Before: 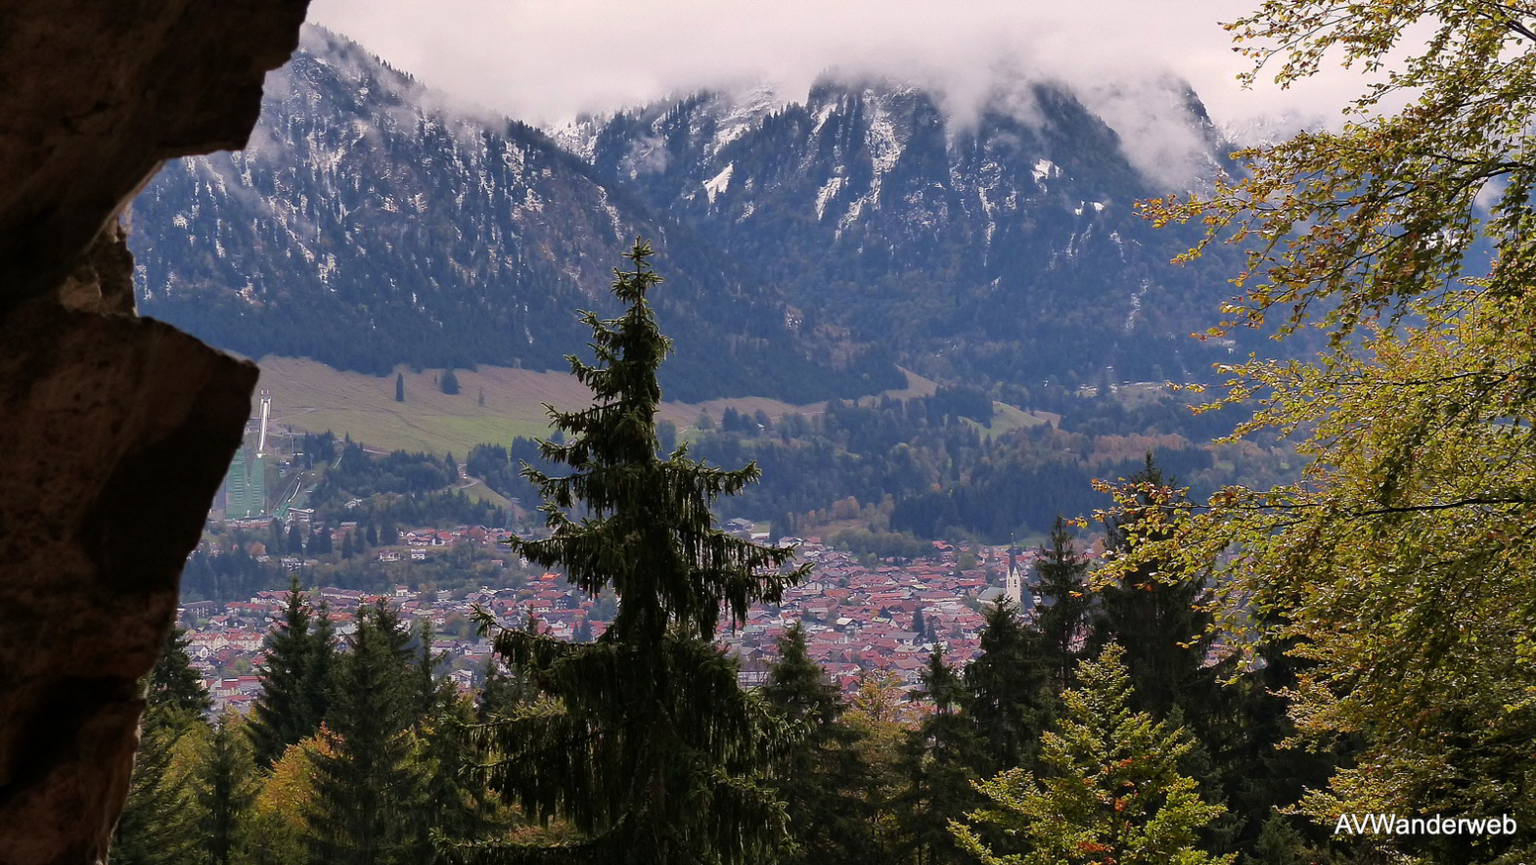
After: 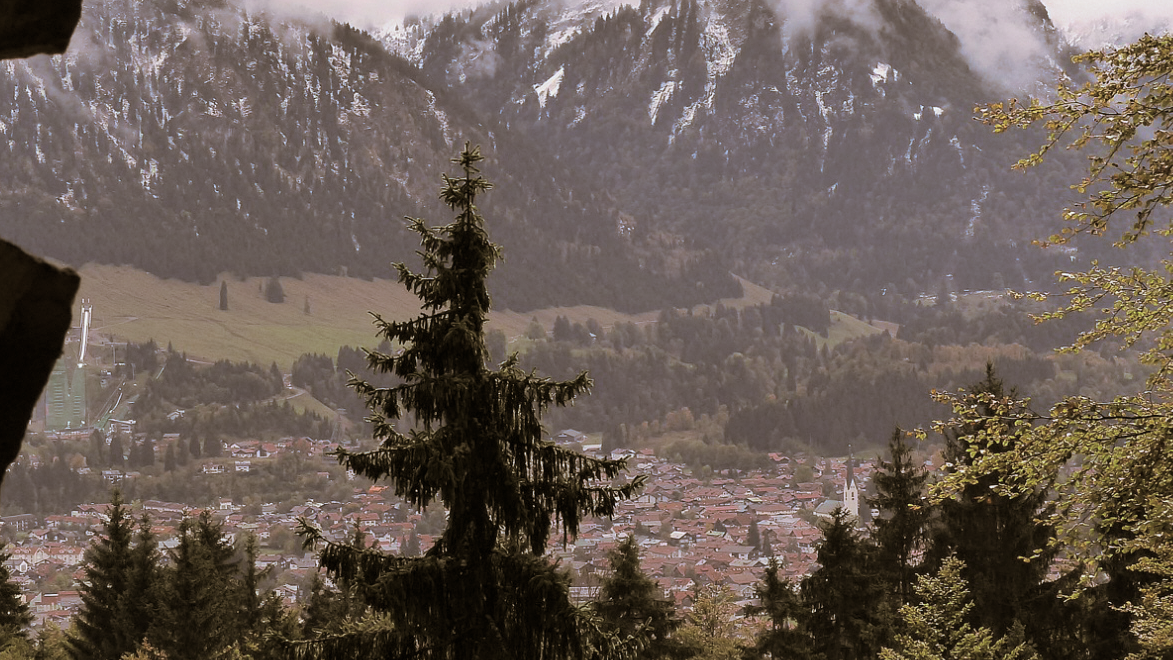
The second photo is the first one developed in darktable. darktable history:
color zones: curves: ch1 [(0.113, 0.438) (0.75, 0.5)]; ch2 [(0.12, 0.526) (0.75, 0.5)]
crop and rotate: left 11.831%, top 11.346%, right 13.429%, bottom 13.899%
split-toning: shadows › hue 37.98°, highlights › hue 185.58°, balance -55.261
